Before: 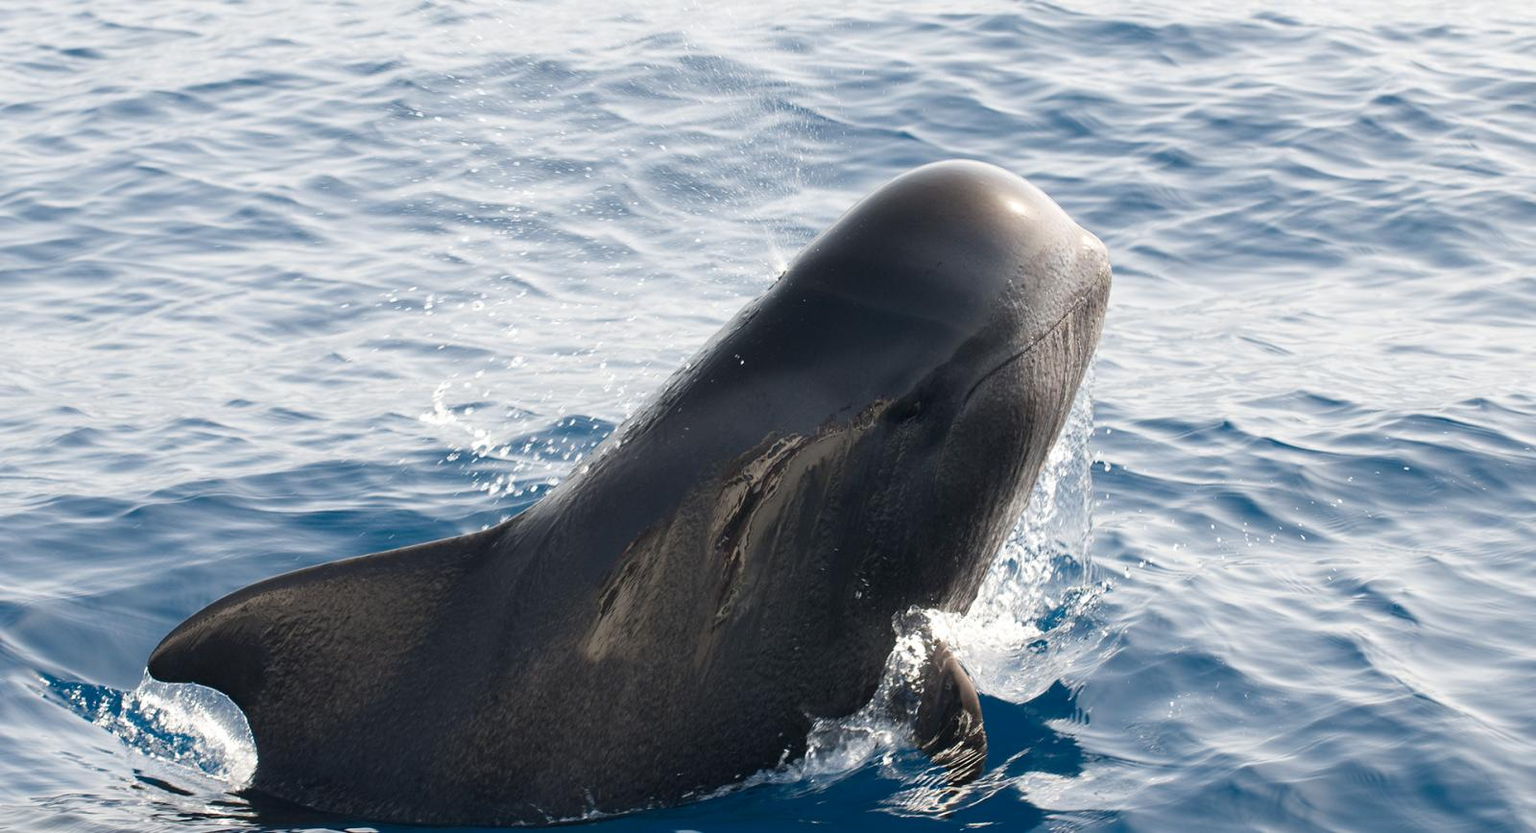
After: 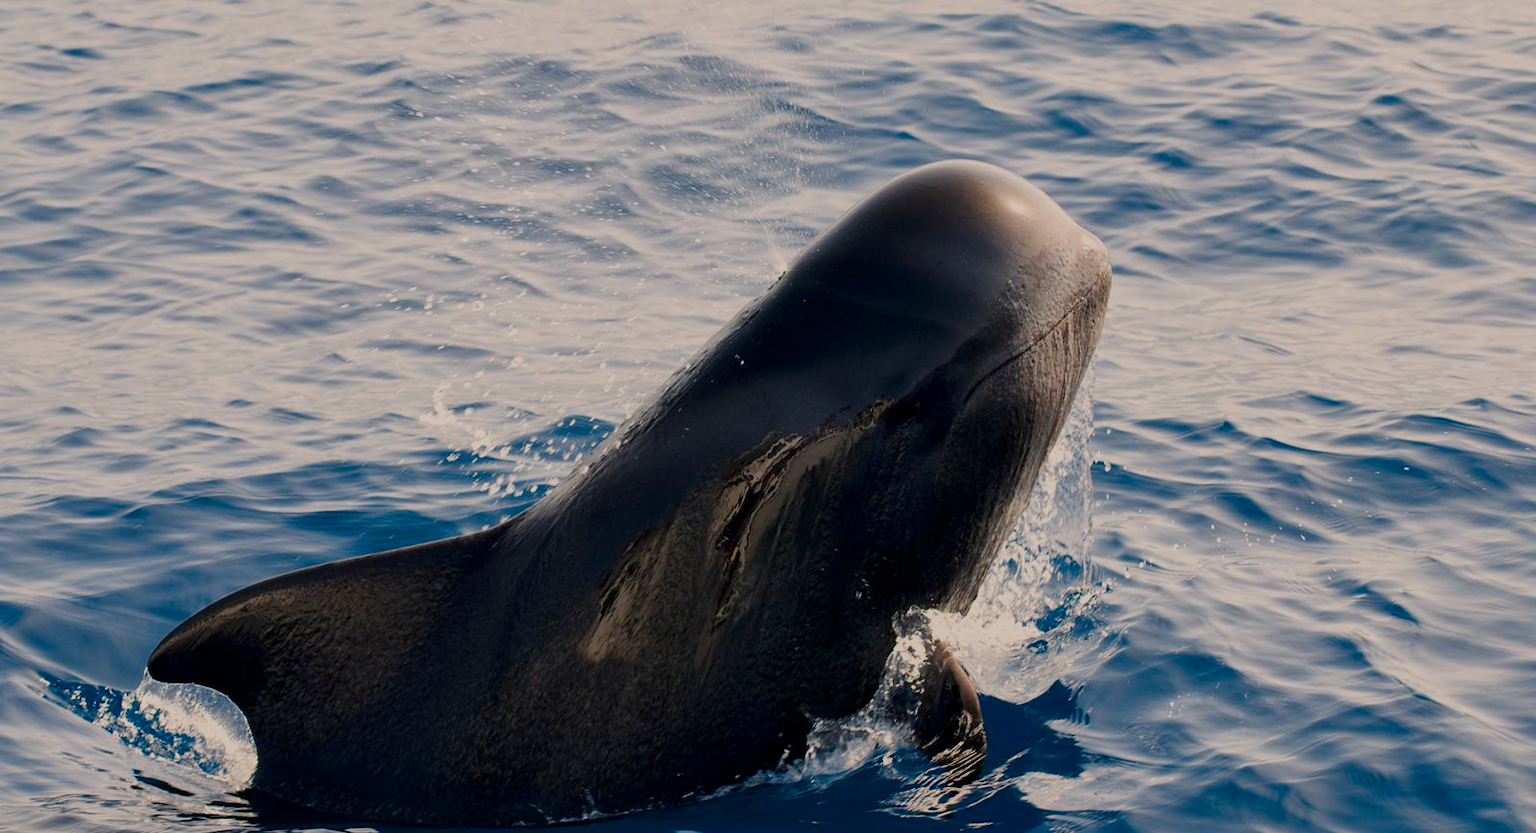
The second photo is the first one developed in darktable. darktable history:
filmic rgb: black relative exposure -7.46 EV, white relative exposure 4.82 EV, hardness 3.4
color balance rgb: highlights gain › chroma 3%, highlights gain › hue 60.03°, shadows fall-off 102.661%, perceptual saturation grading › global saturation 40.823%, mask middle-gray fulcrum 21.963%
local contrast: mode bilateral grid, contrast 21, coarseness 49, detail 121%, midtone range 0.2
color calibration: illuminant same as pipeline (D50), adaptation XYZ, x 0.346, y 0.358, temperature 5019.99 K, saturation algorithm version 1 (2020)
contrast brightness saturation: brightness -0.199, saturation 0.083
